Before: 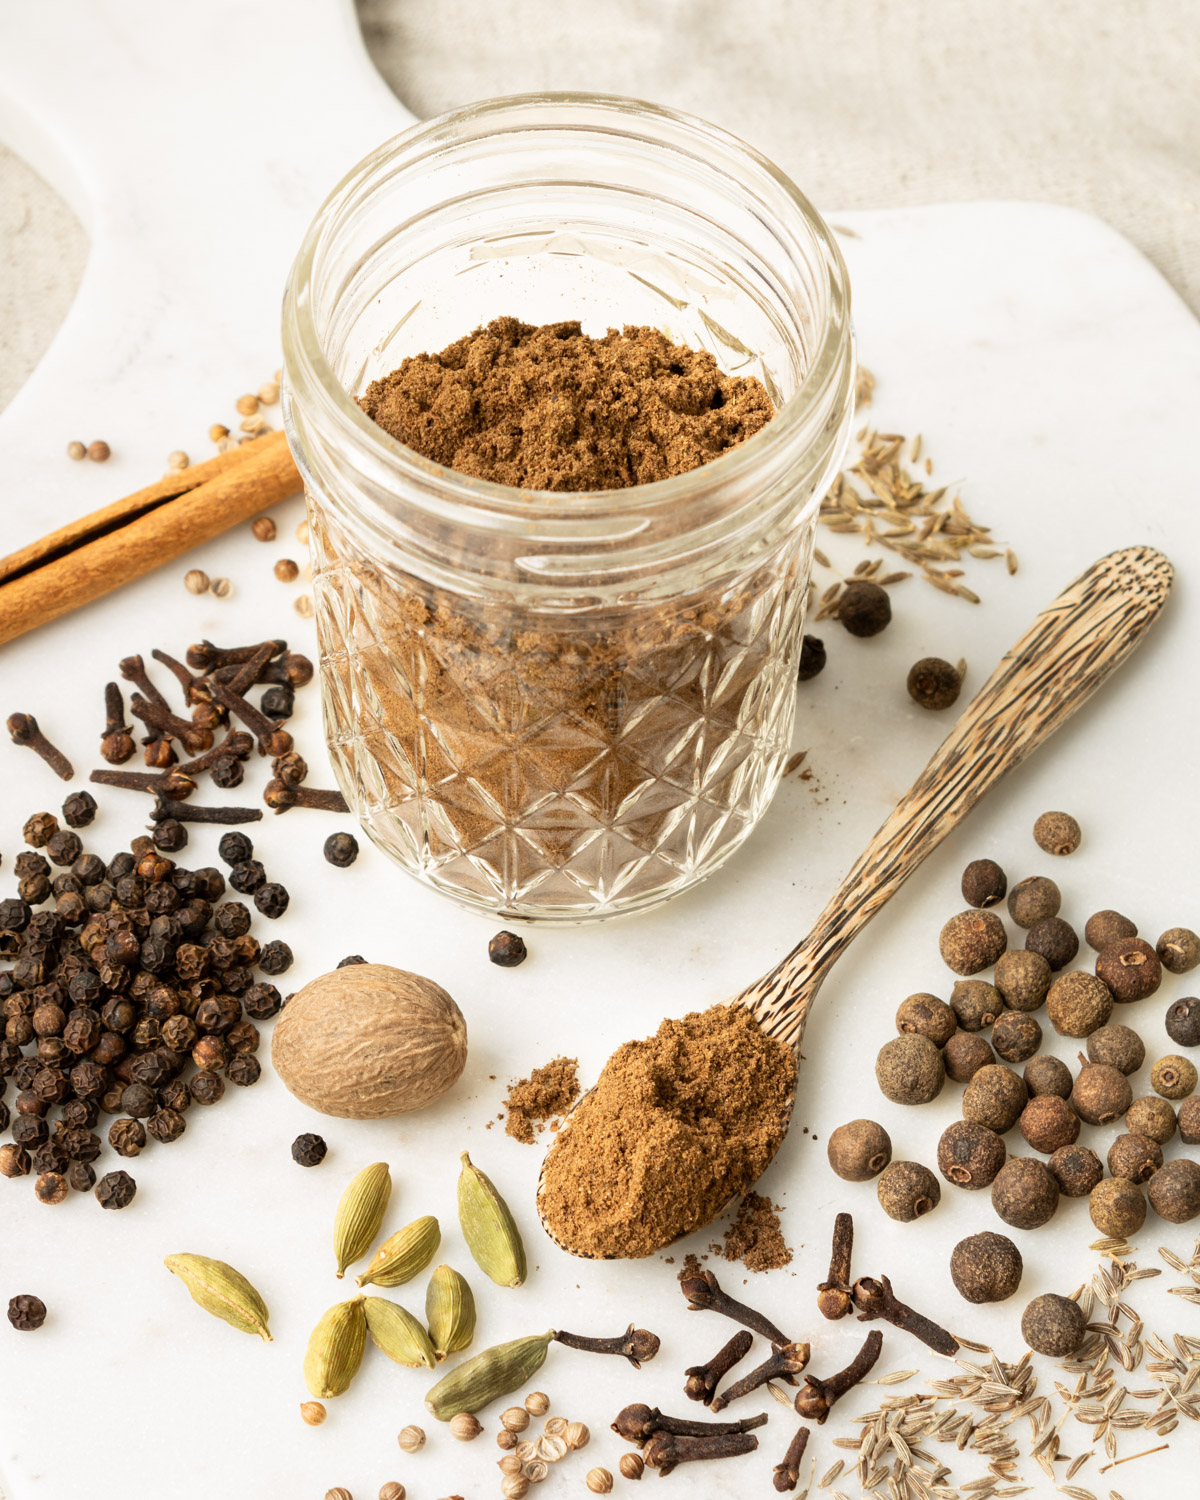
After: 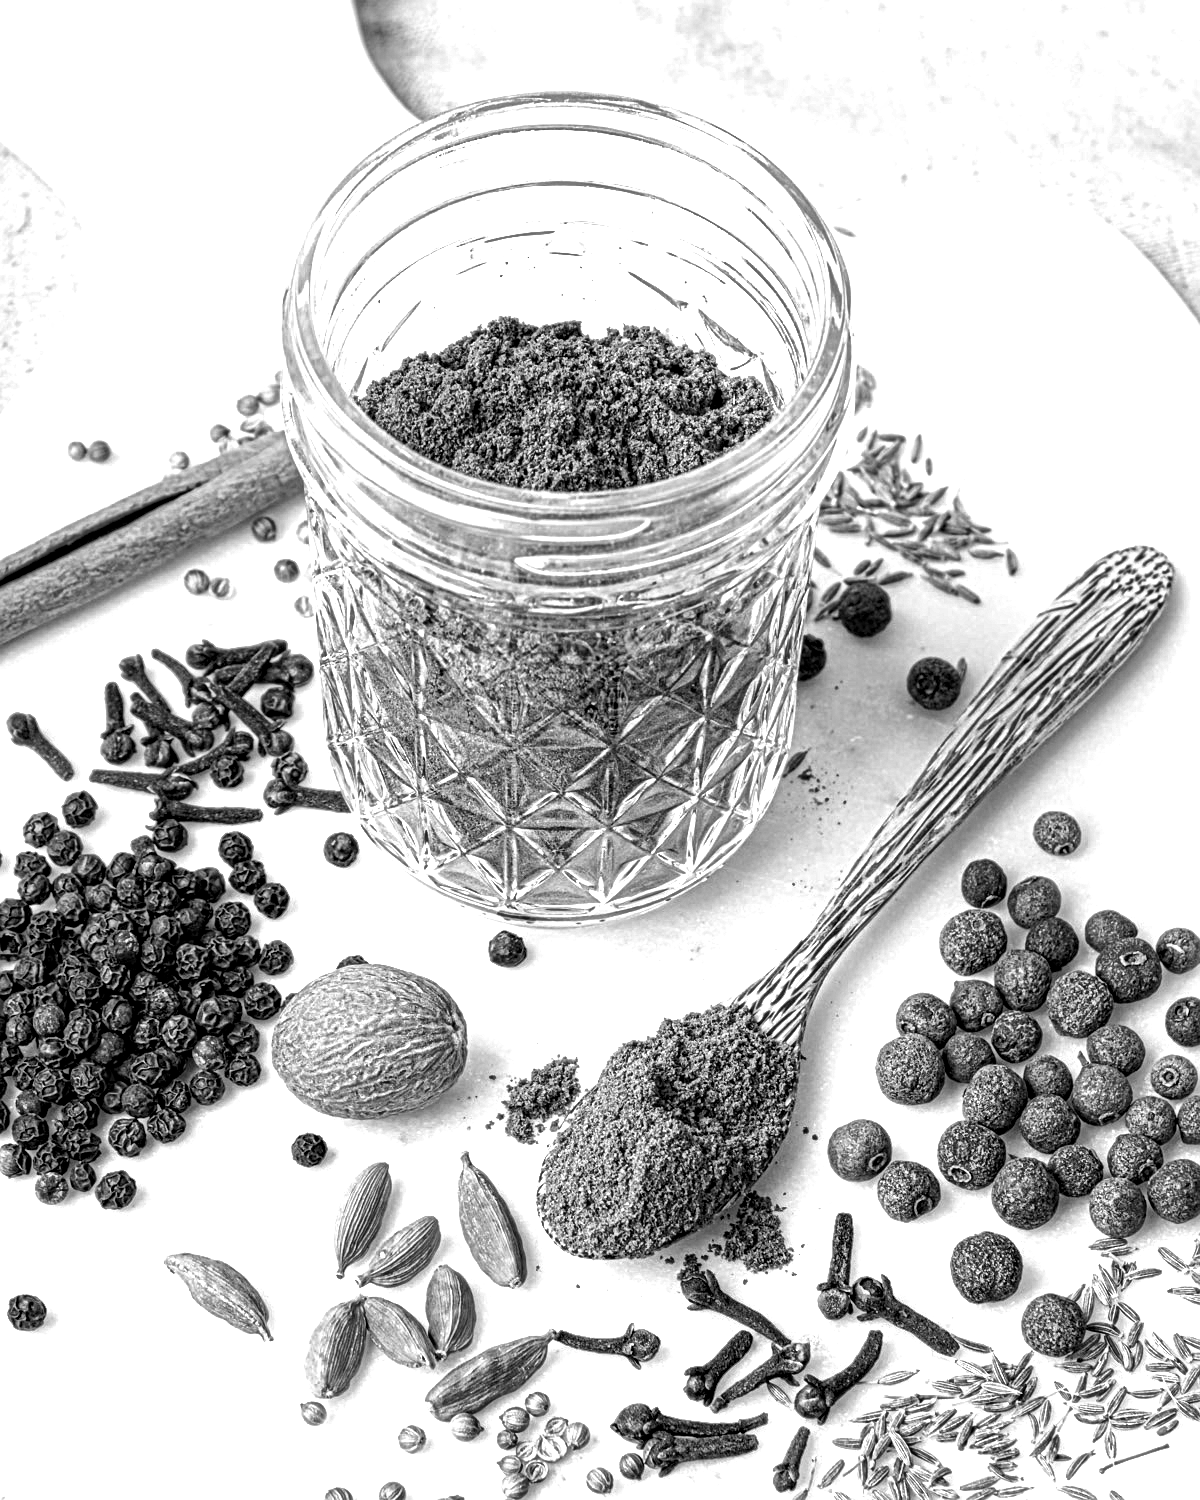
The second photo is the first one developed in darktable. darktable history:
color calibration: output gray [0.267, 0.423, 0.261, 0], illuminant same as pipeline (D50), adaptation none (bypass)
shadows and highlights: shadows 25, highlights -25
monochrome: on, module defaults
white balance: red 0.98, blue 1.61
local contrast: mode bilateral grid, contrast 20, coarseness 3, detail 300%, midtone range 0.2
